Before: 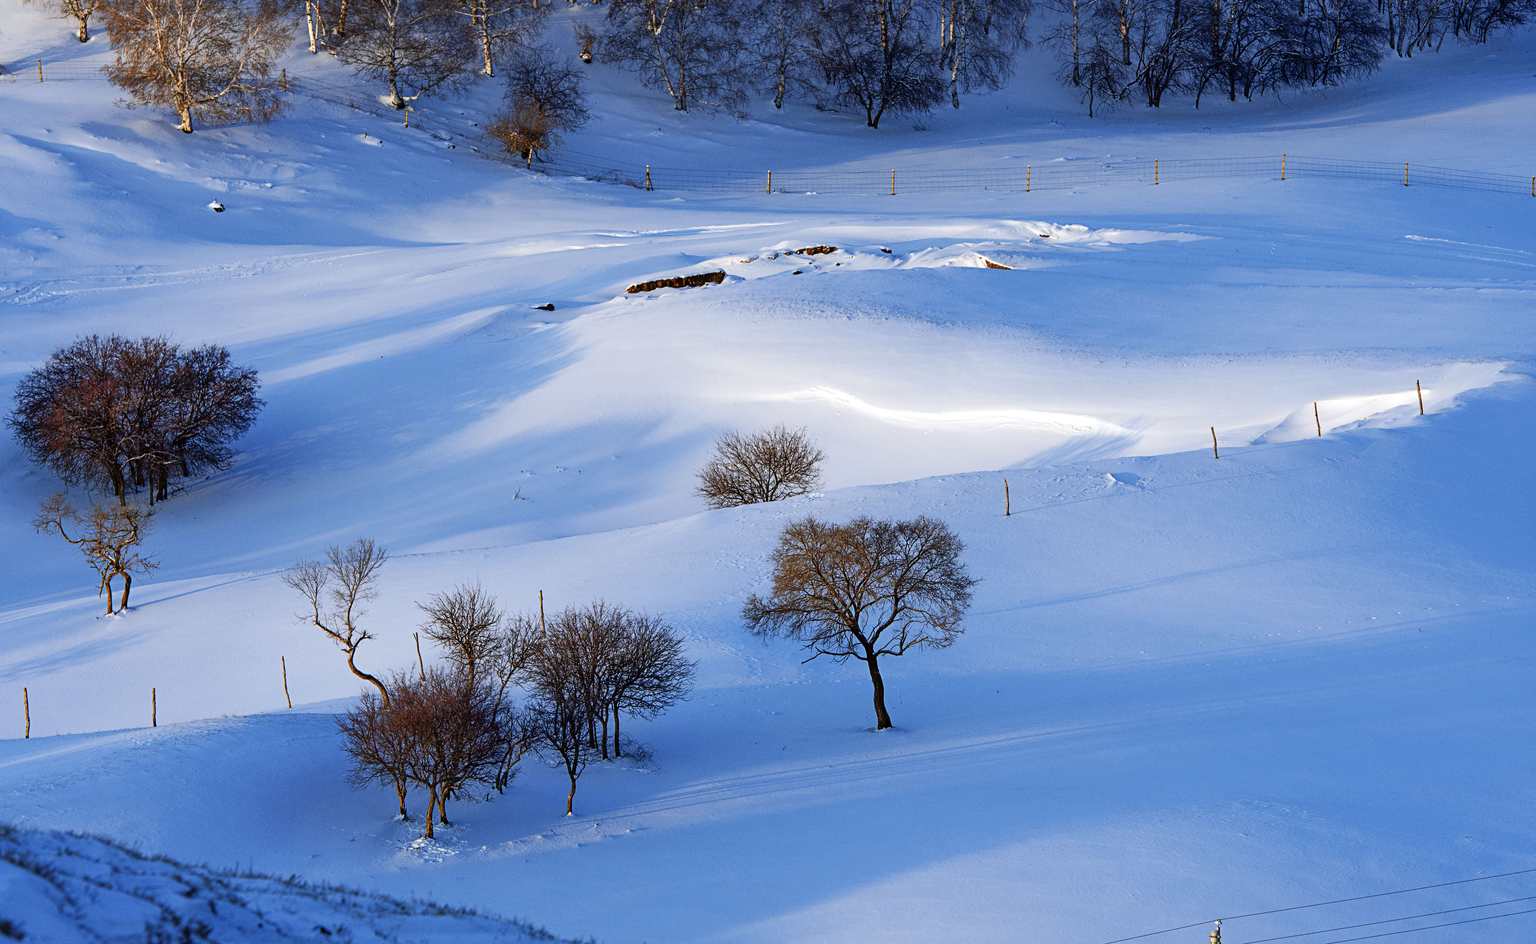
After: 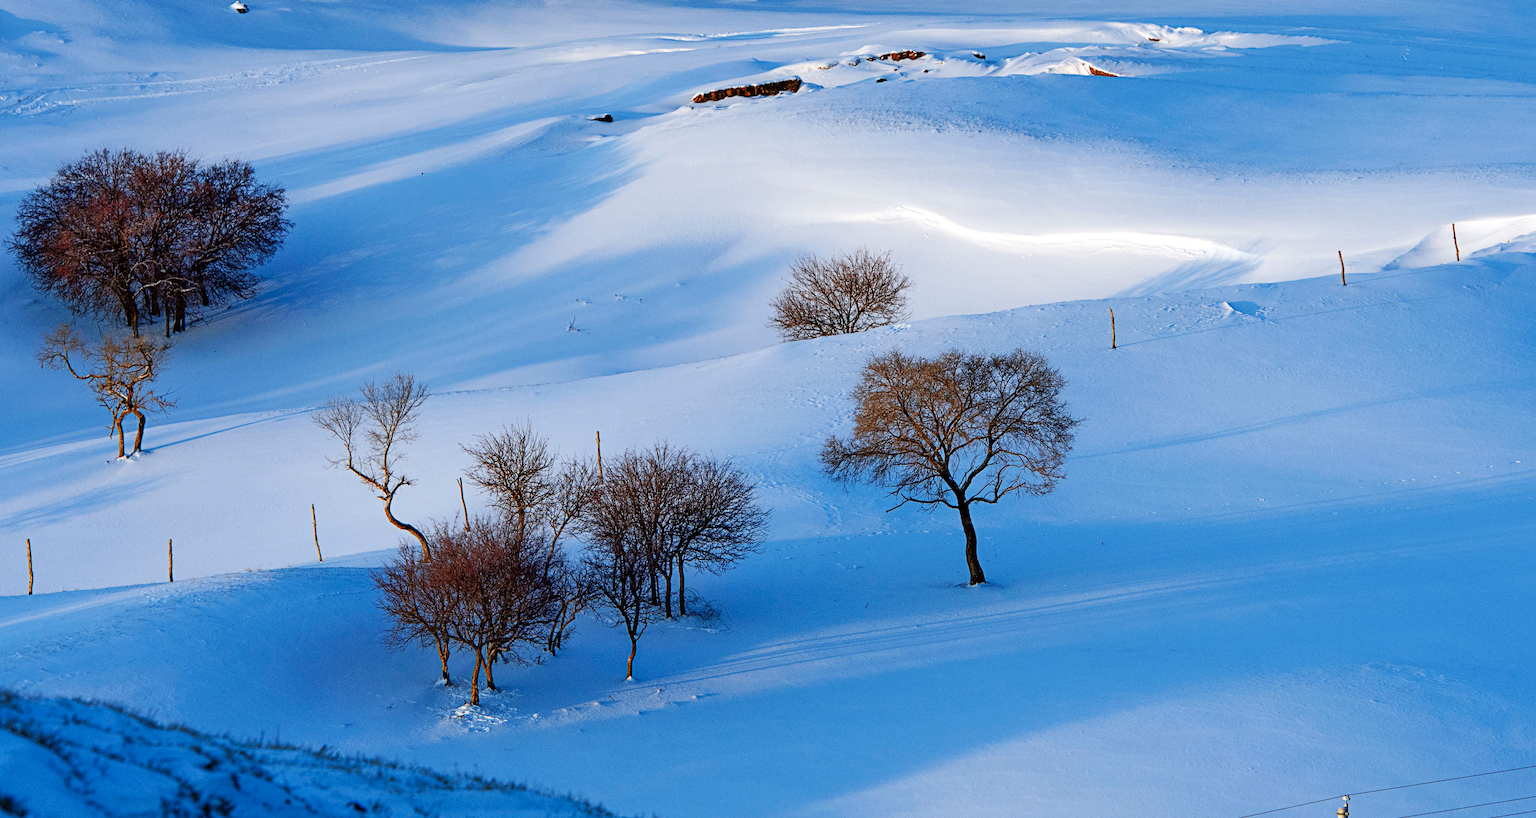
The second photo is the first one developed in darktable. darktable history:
crop: top 21.218%, right 9.473%, bottom 0.316%
